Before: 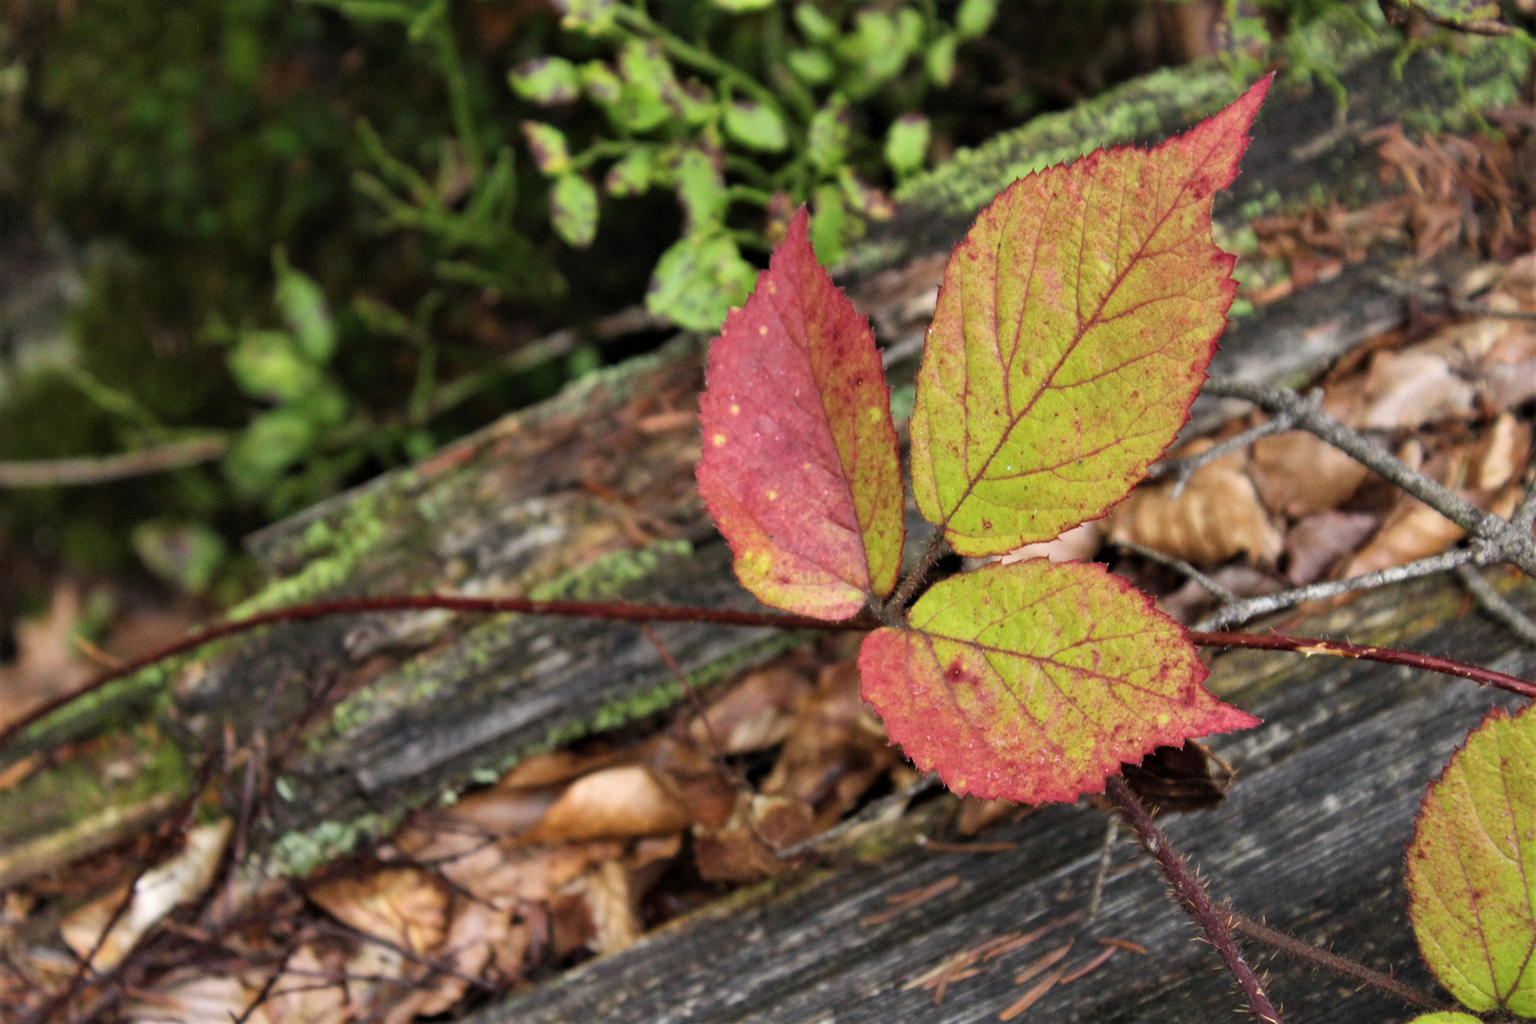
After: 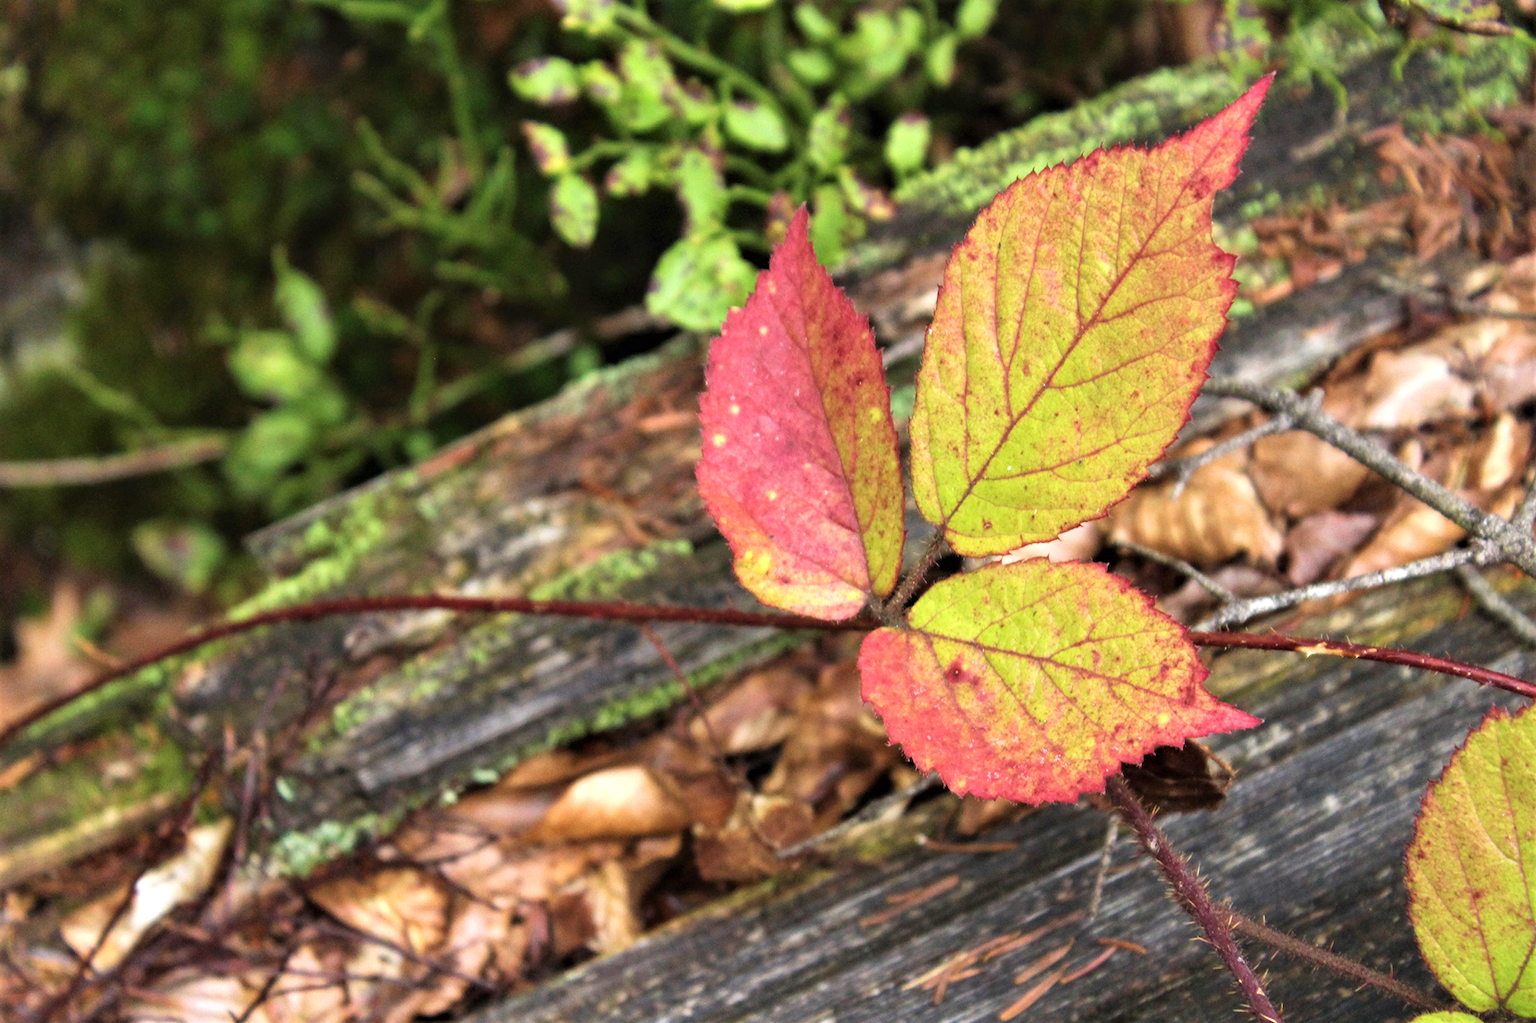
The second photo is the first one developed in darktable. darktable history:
exposure: exposure 0.606 EV, compensate exposure bias true, compensate highlight preservation false
velvia: on, module defaults
